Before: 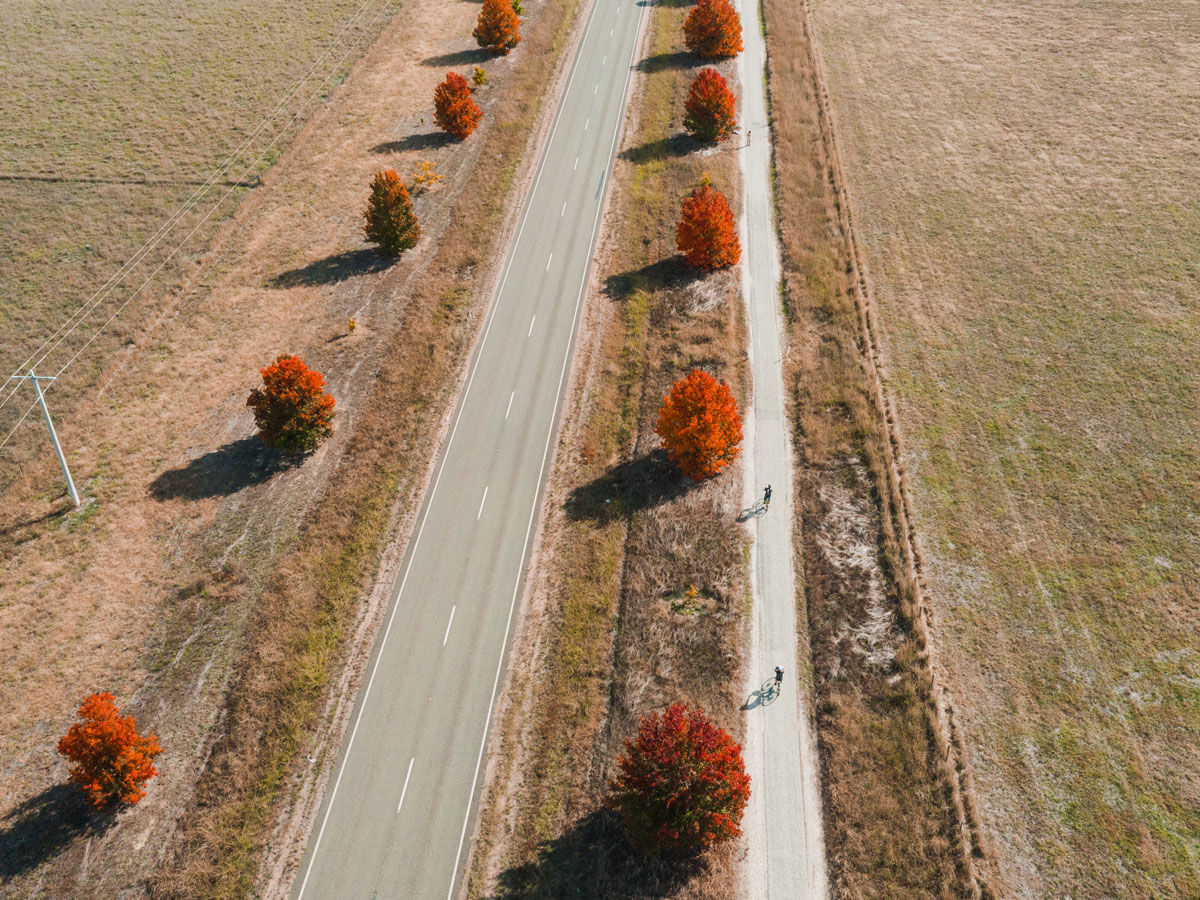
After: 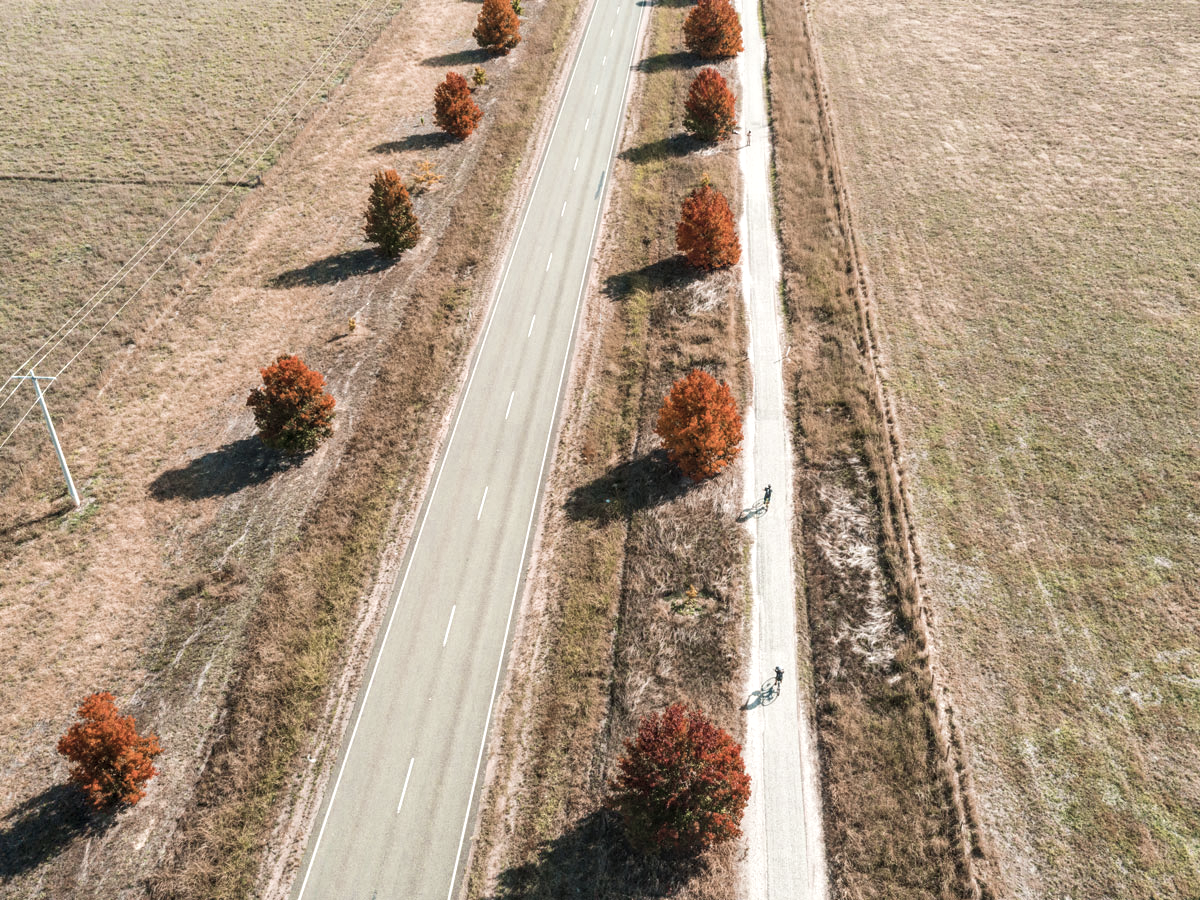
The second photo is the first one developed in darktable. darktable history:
local contrast: on, module defaults
shadows and highlights: radius 111.24, shadows 51.22, white point adjustment 9.1, highlights -2.88, soften with gaussian
velvia: on, module defaults
contrast brightness saturation: contrast 0.1, brightness 0.034, saturation 0.094
color zones: curves: ch0 [(0.002, 0.593) (0.143, 0.417) (0.285, 0.541) (0.455, 0.289) (0.608, 0.327) (0.727, 0.283) (0.869, 0.571) (1, 0.603)]; ch1 [(0, 0) (0.143, 0) (0.286, 0) (0.429, 0) (0.571, 0) (0.714, 0) (0.857, 0)], mix -61.2%
